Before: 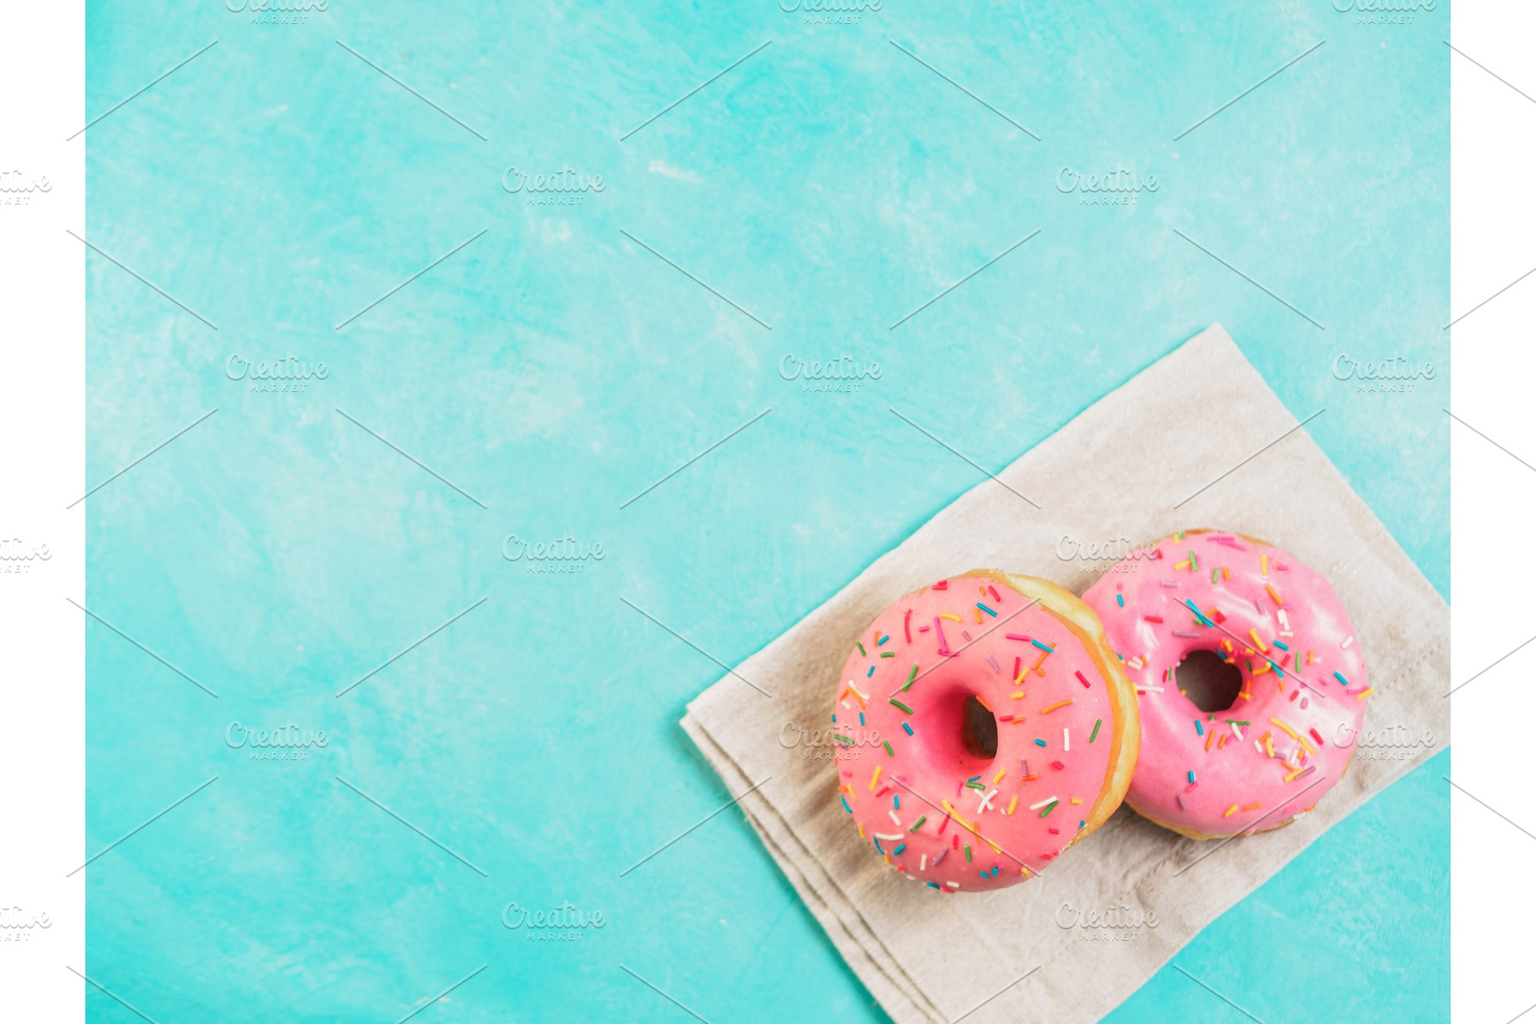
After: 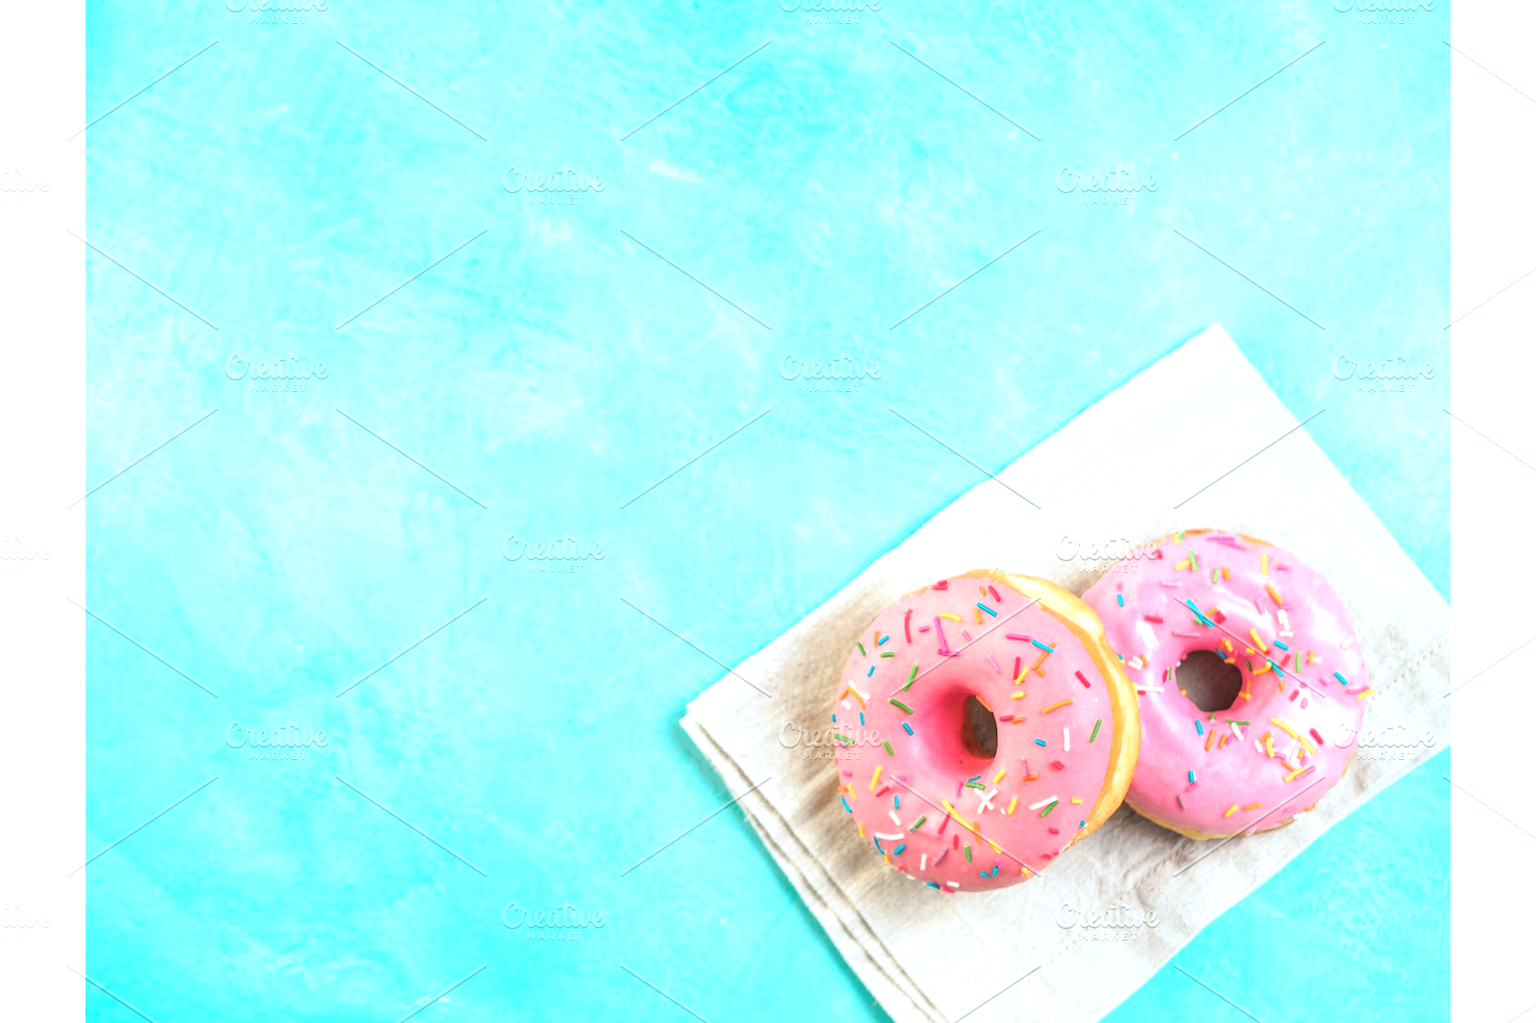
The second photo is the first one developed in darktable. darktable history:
exposure: exposure 0.6 EV, compensate highlight preservation false
local contrast: on, module defaults
contrast brightness saturation: brightness 0.15
white balance: red 0.925, blue 1.046
